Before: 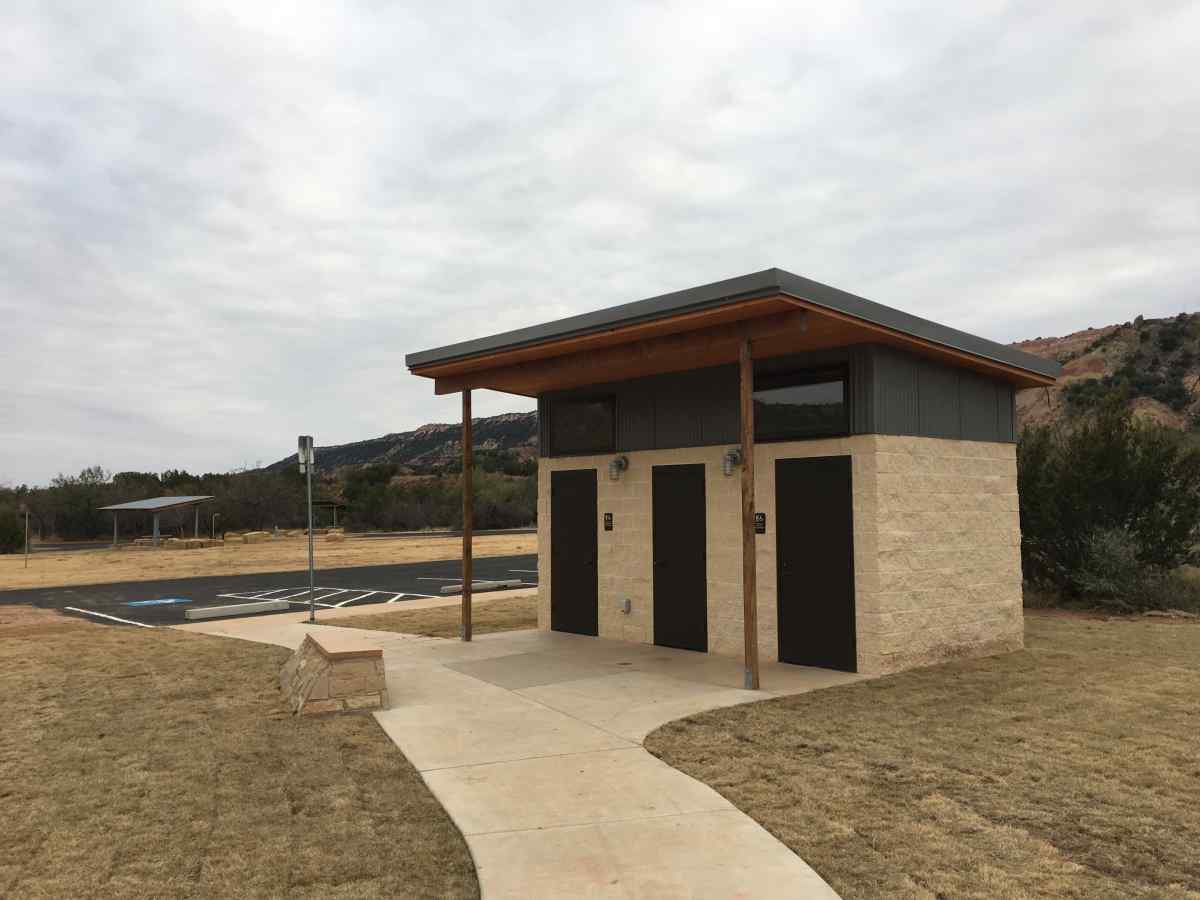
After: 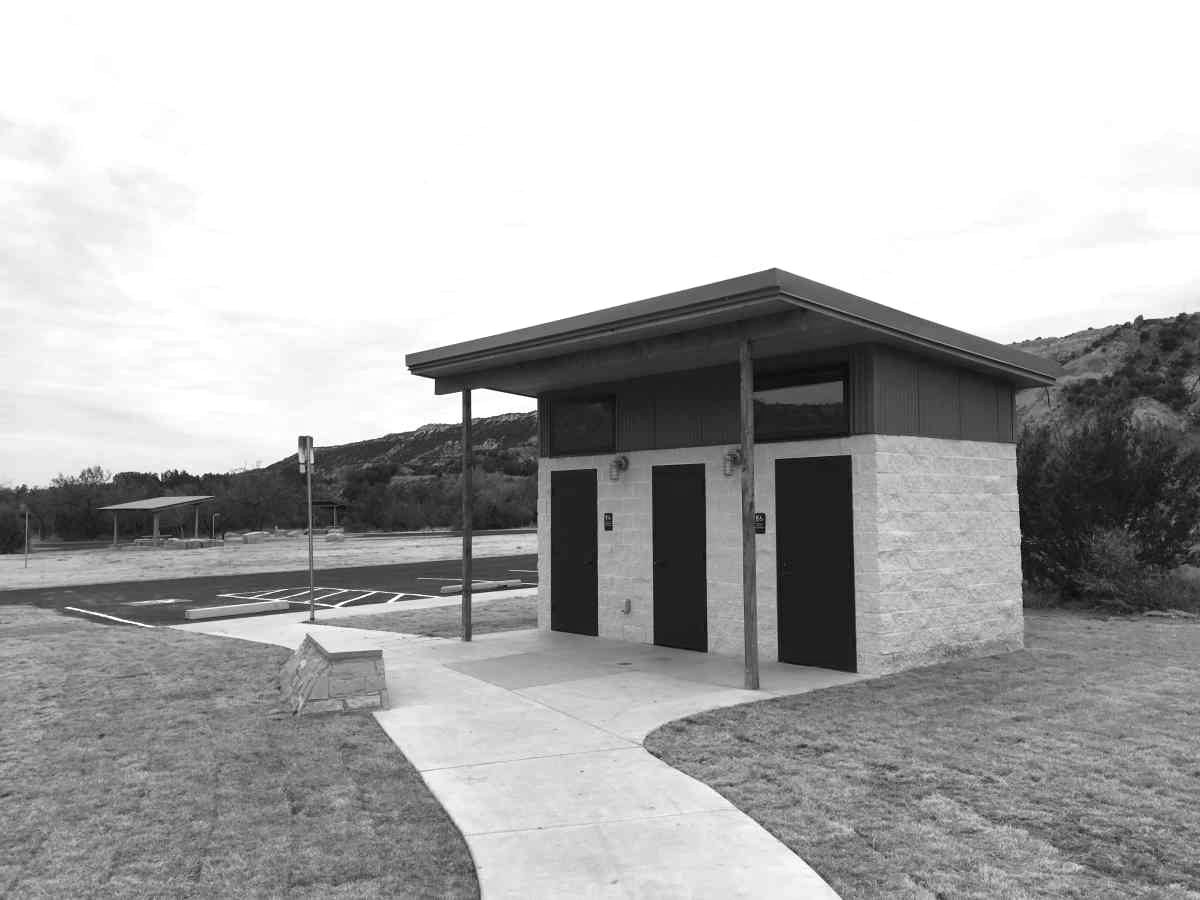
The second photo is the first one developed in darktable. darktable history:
exposure: exposure 0.493 EV, compensate highlight preservation false
color zones: curves: ch1 [(0, -0.394) (0.143, -0.394) (0.286, -0.394) (0.429, -0.392) (0.571, -0.391) (0.714, -0.391) (0.857, -0.391) (1, -0.394)]
